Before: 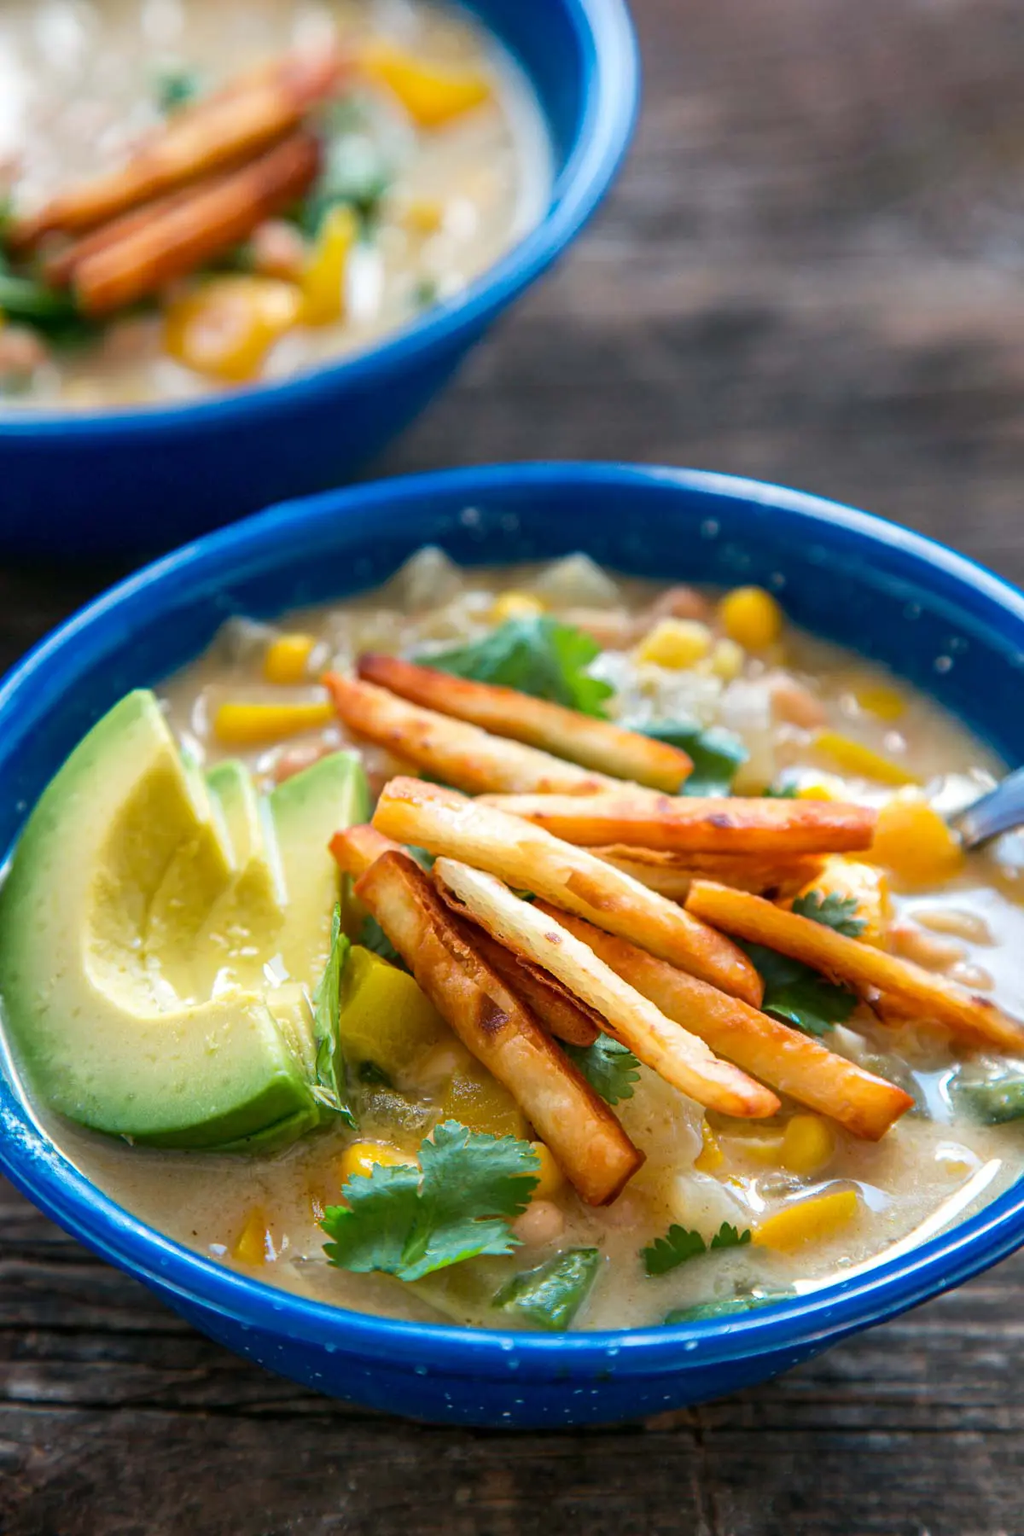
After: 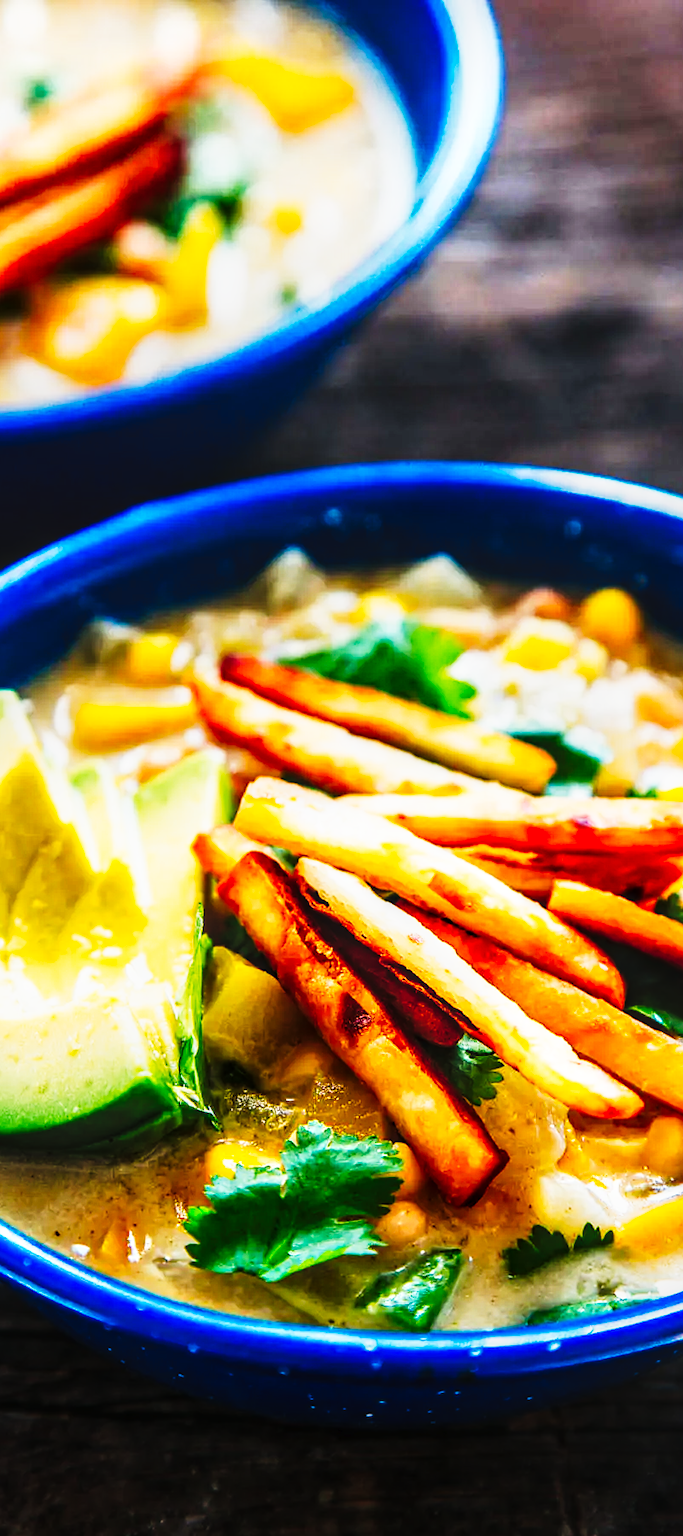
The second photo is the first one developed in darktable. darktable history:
sharpen: radius 1.563, amount 0.366, threshold 1.403
local contrast: on, module defaults
crop and rotate: left 13.442%, right 19.89%
tone curve: curves: ch0 [(0, 0) (0.003, 0.006) (0.011, 0.008) (0.025, 0.011) (0.044, 0.015) (0.069, 0.019) (0.1, 0.023) (0.136, 0.03) (0.177, 0.042) (0.224, 0.065) (0.277, 0.103) (0.335, 0.177) (0.399, 0.294) (0.468, 0.463) (0.543, 0.639) (0.623, 0.805) (0.709, 0.909) (0.801, 0.967) (0.898, 0.989) (1, 1)], preserve colors none
